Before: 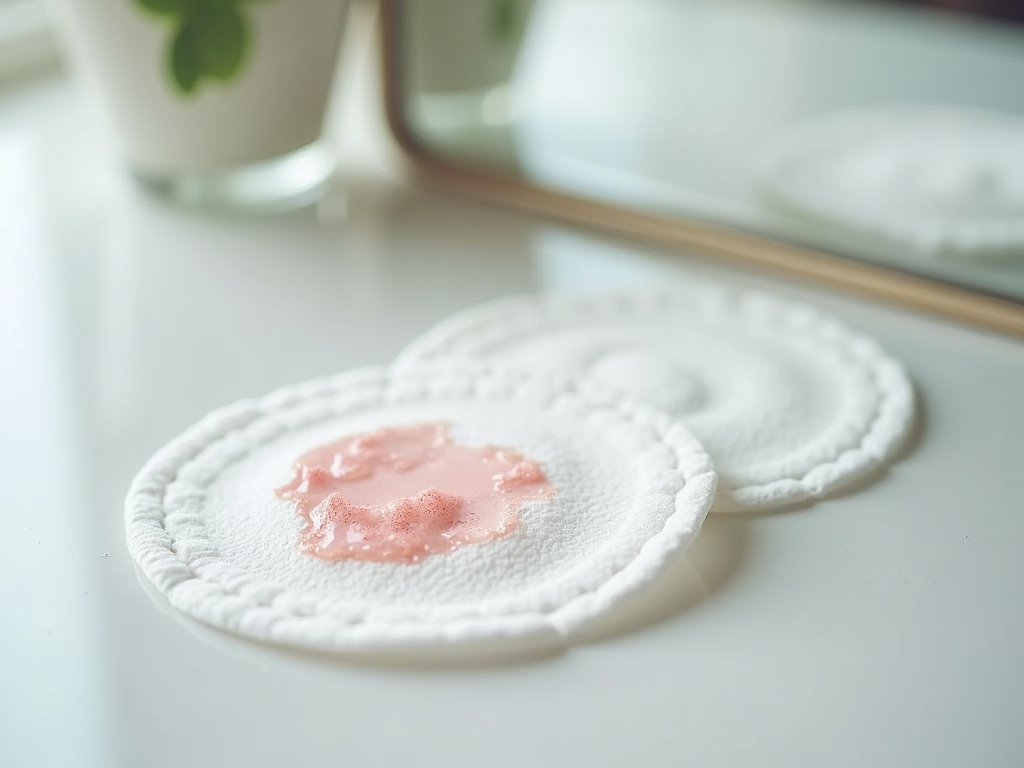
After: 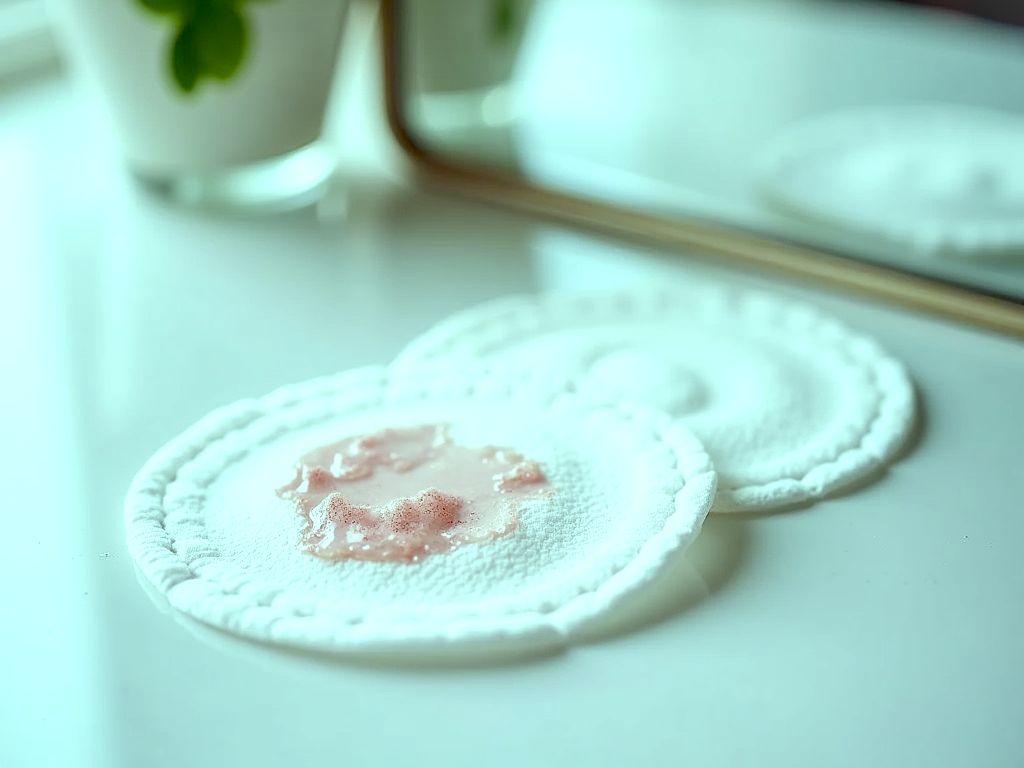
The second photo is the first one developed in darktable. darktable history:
color balance: mode lift, gamma, gain (sRGB), lift [0.997, 0.979, 1.021, 1.011], gamma [1, 1.084, 0.916, 0.998], gain [1, 0.87, 1.13, 1.101], contrast 4.55%, contrast fulcrum 38.24%, output saturation 104.09%
vignetting: fall-off start 100%, brightness 0.05, saturation 0
exposure: black level correction 0.047, exposure 0.013 EV, compensate highlight preservation false
local contrast: on, module defaults
